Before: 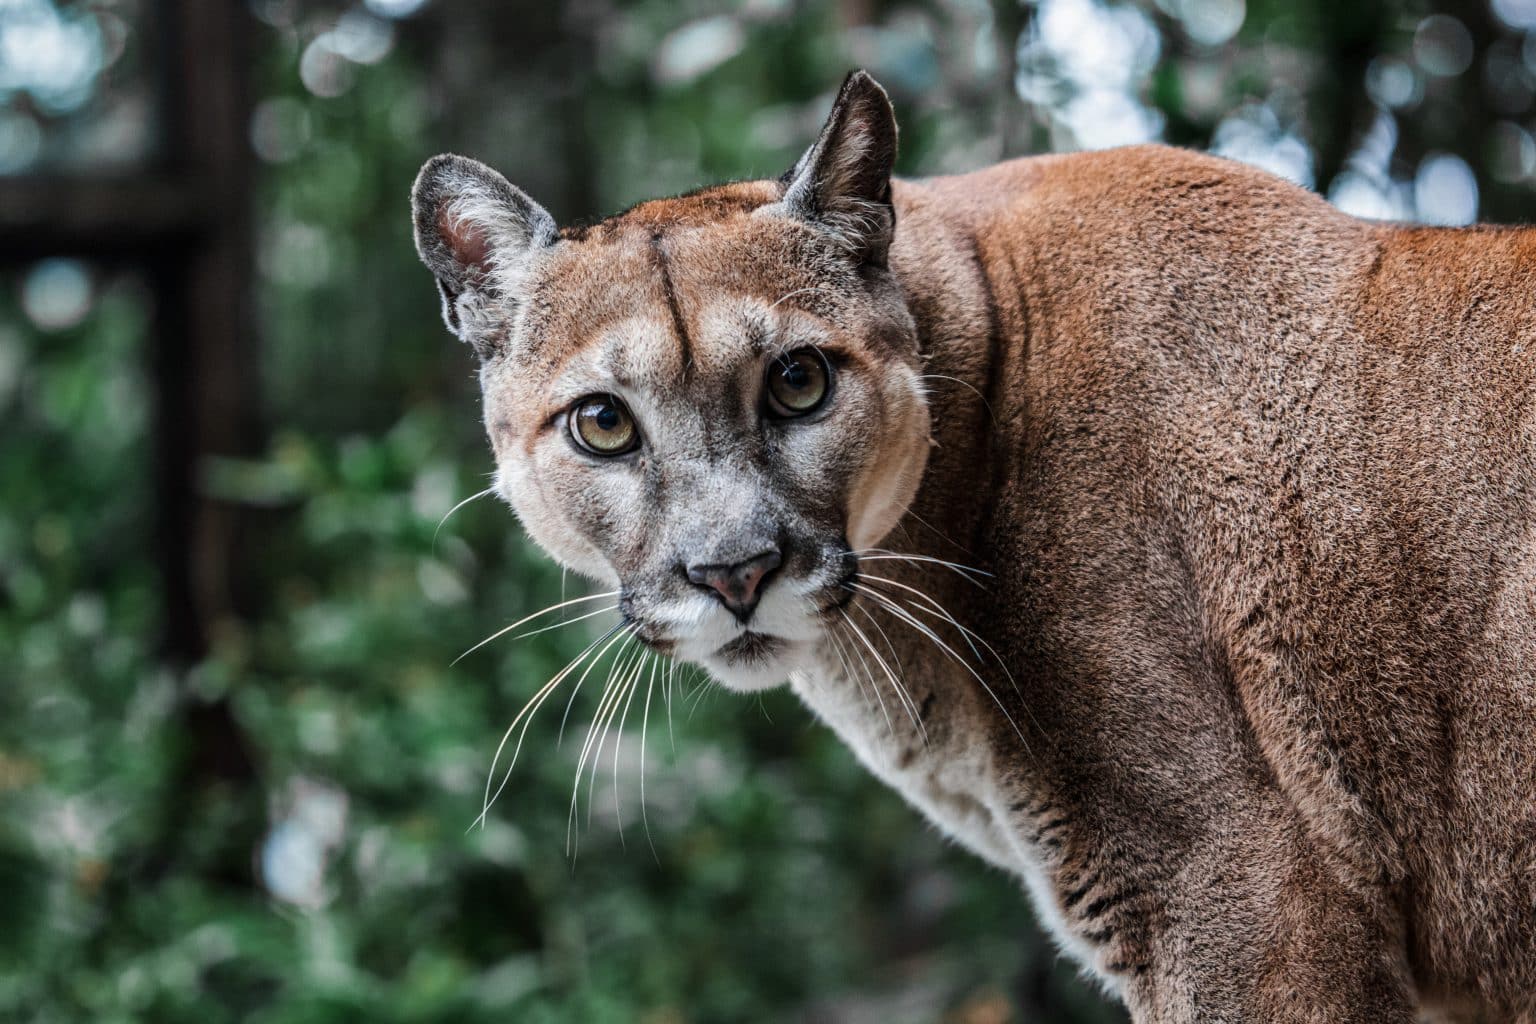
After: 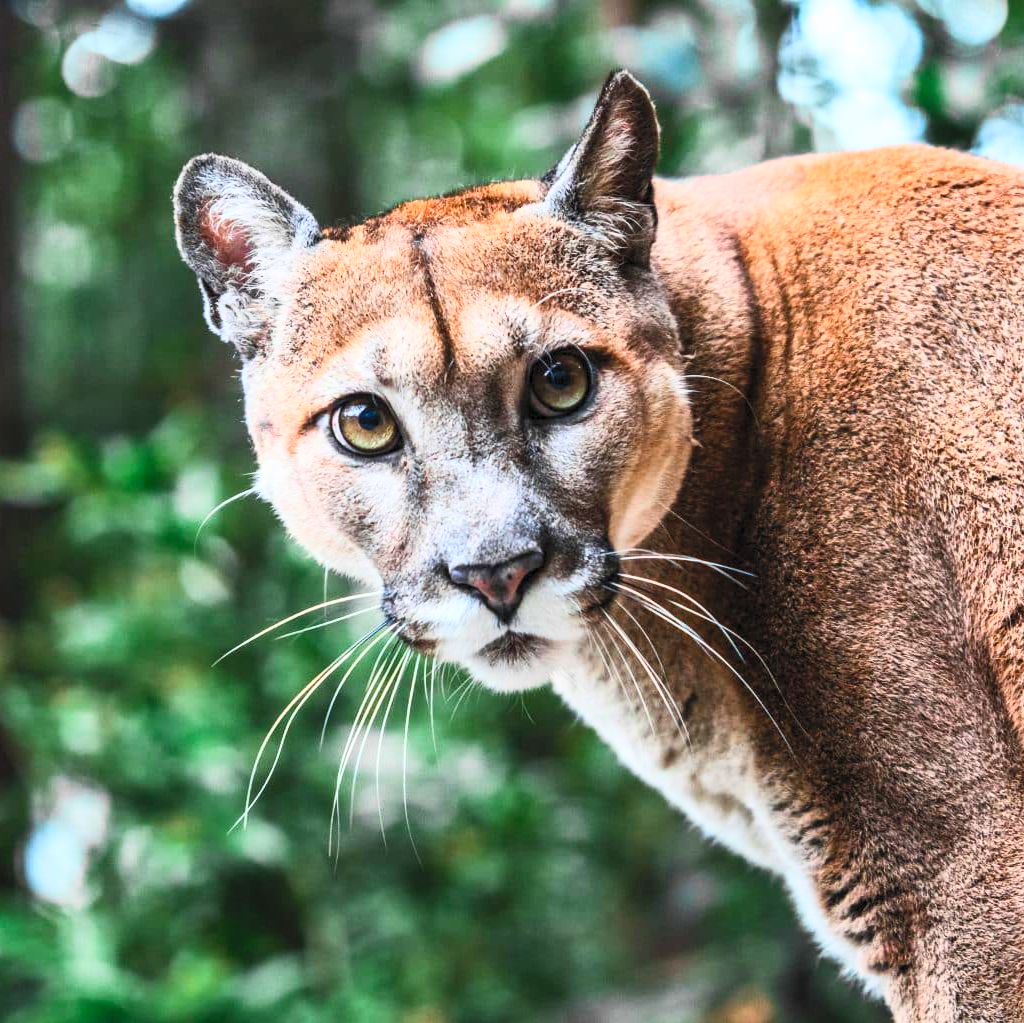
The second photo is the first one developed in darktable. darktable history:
contrast brightness saturation: contrast 0.39, brightness 0.53
crop and rotate: left 15.546%, right 17.787%
color correction: saturation 1.8
